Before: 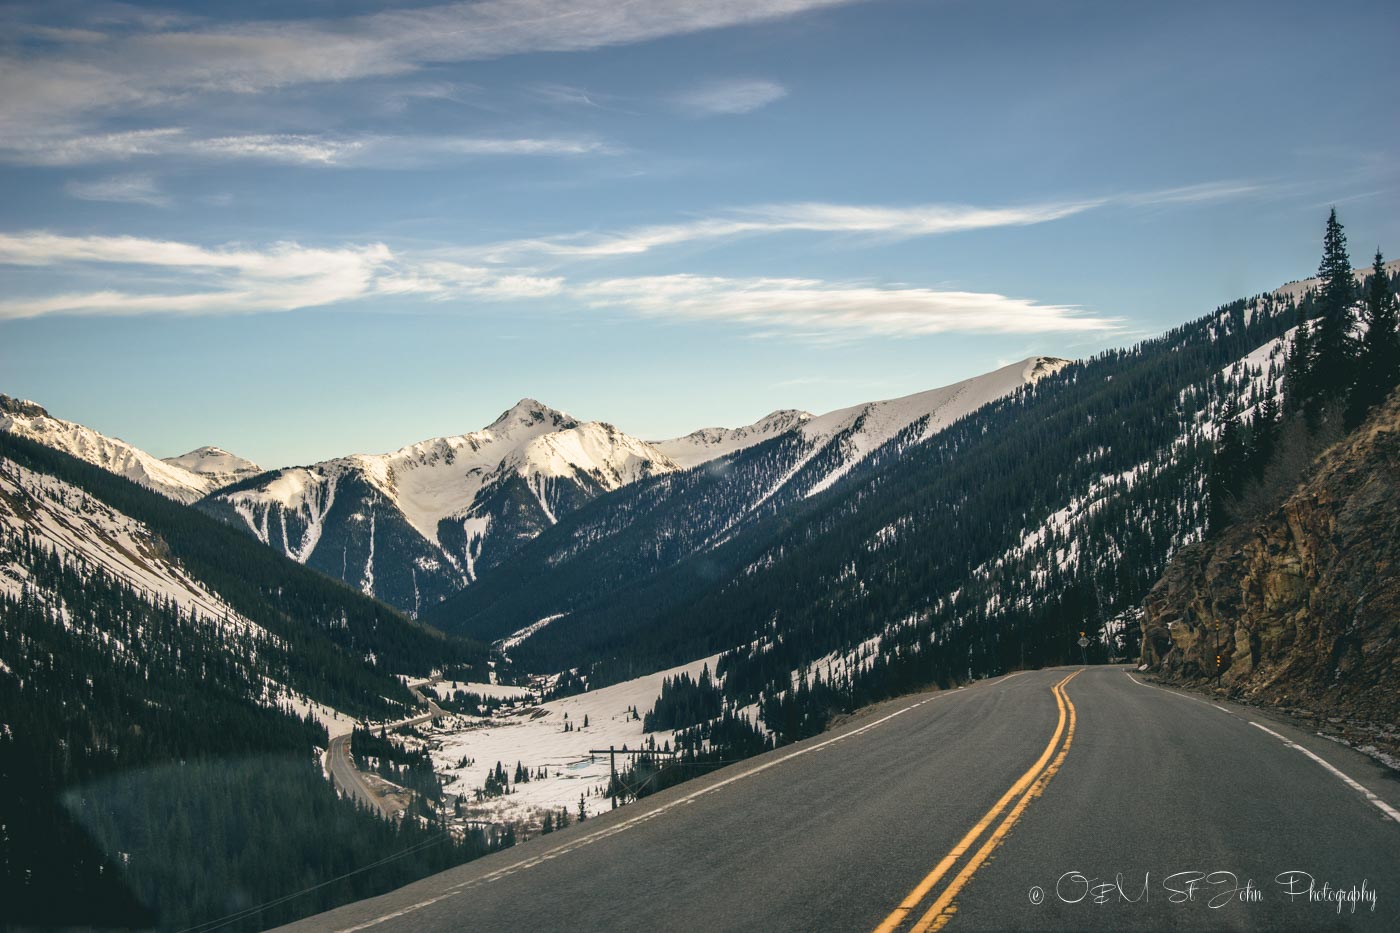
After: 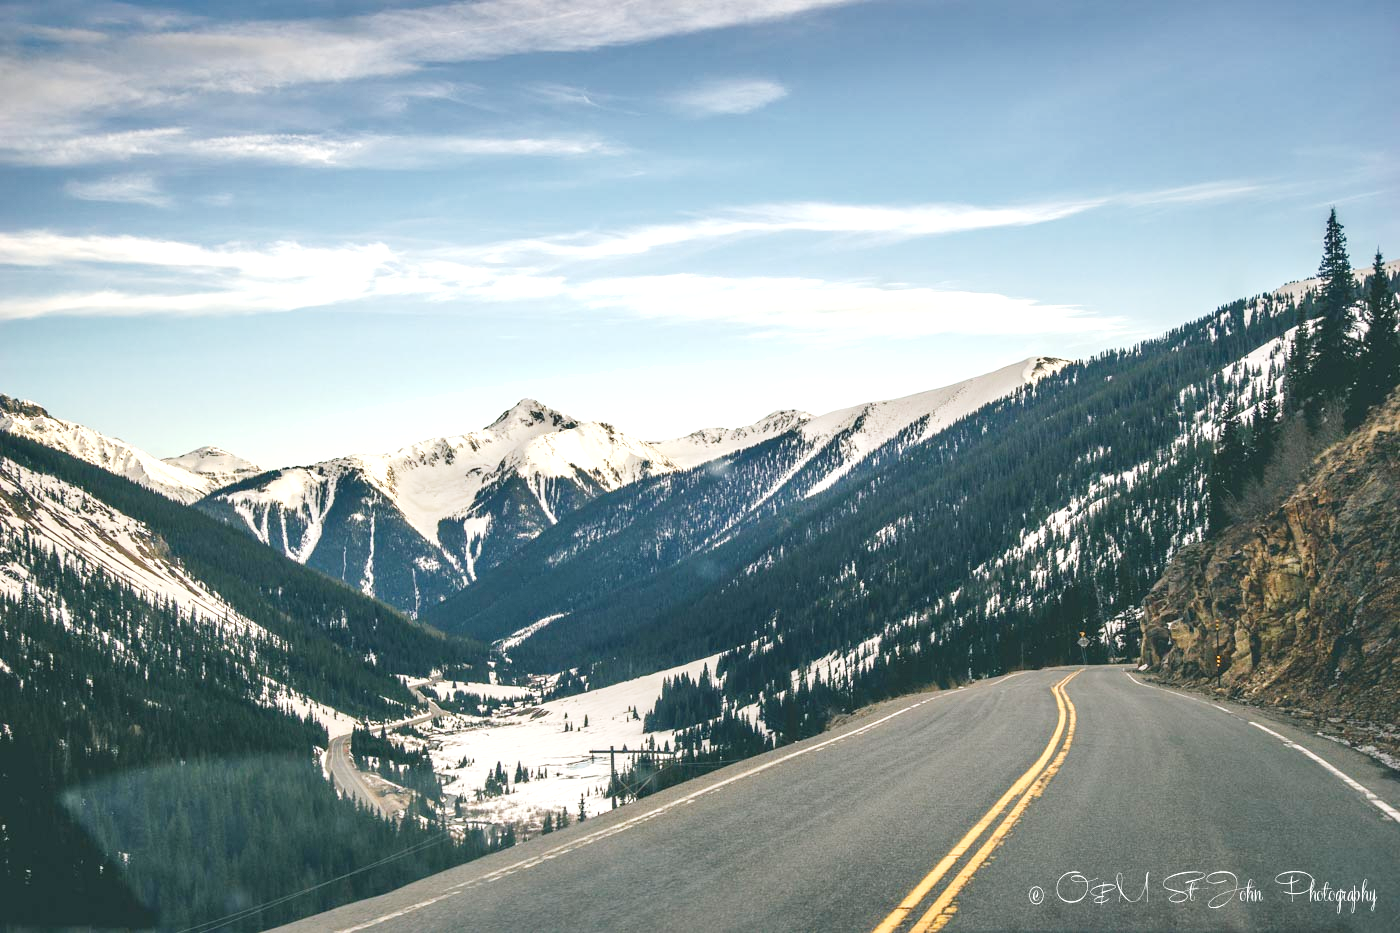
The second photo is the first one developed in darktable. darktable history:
shadows and highlights: shadows 6.57, soften with gaussian
exposure: exposure 0.654 EV, compensate exposure bias true, compensate highlight preservation false
base curve: curves: ch0 [(0, 0) (0.204, 0.334) (0.55, 0.733) (1, 1)], preserve colors none
